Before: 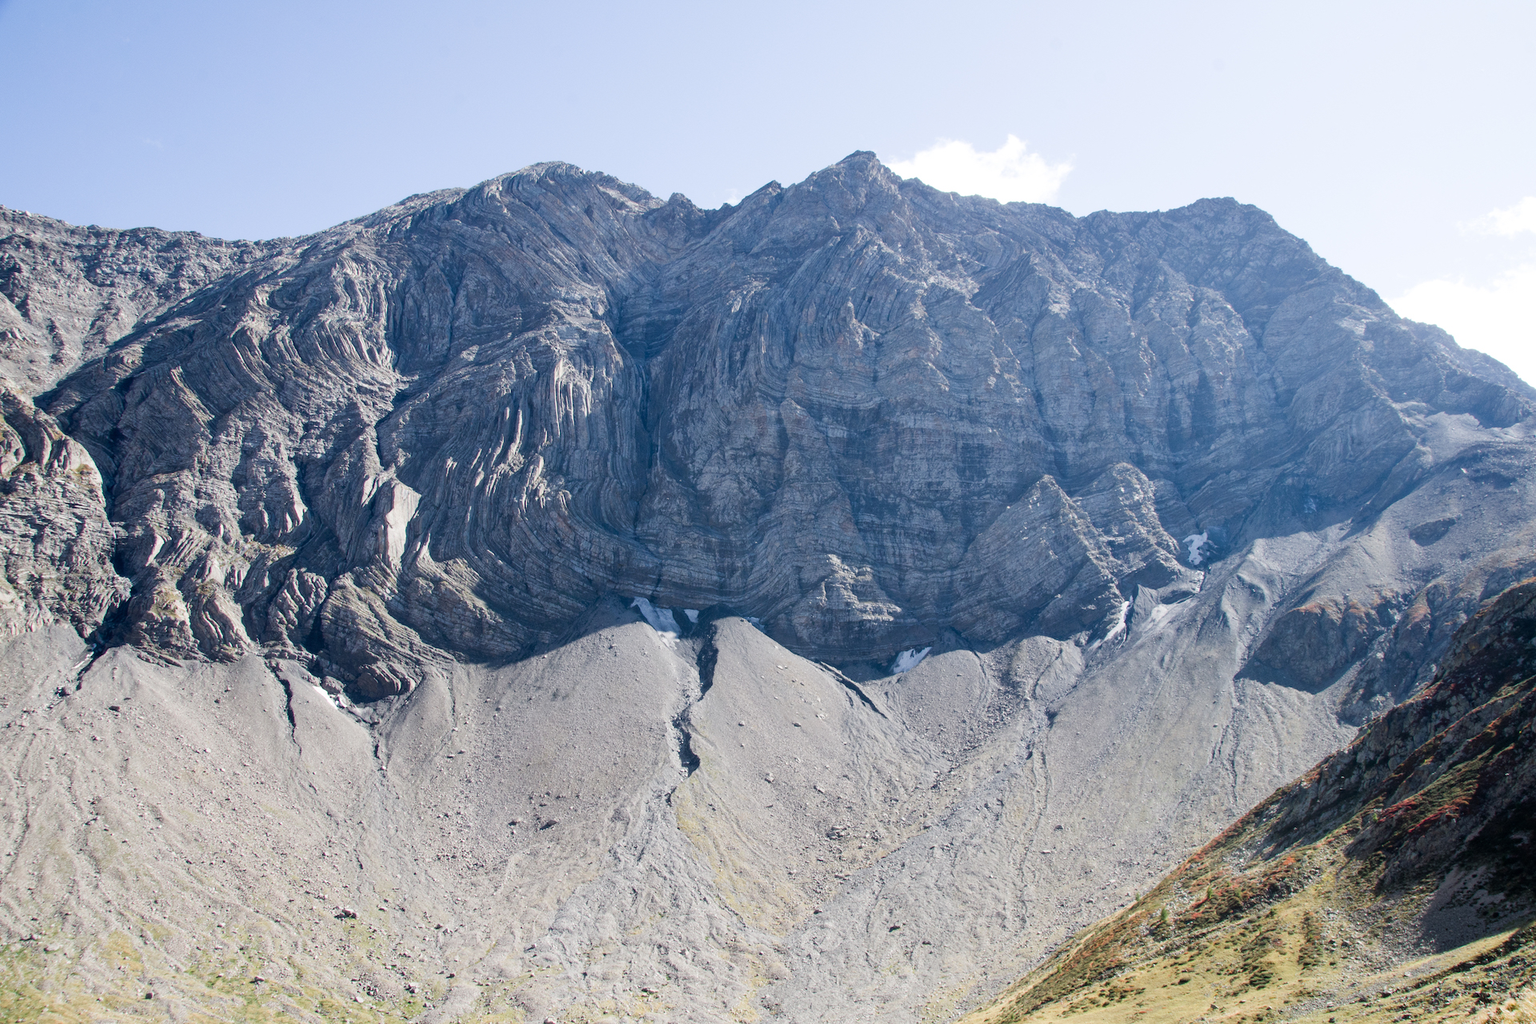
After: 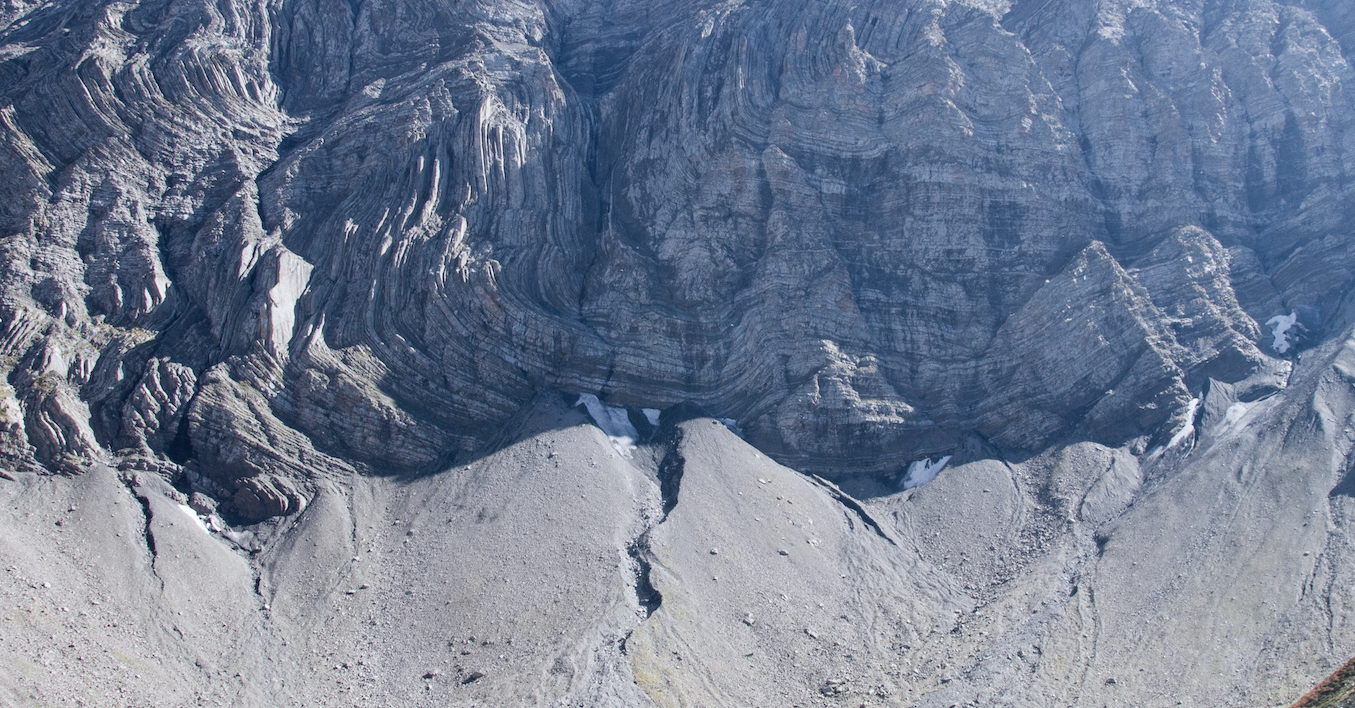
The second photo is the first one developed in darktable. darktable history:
white balance: red 0.974, blue 1.044
crop: left 11.123%, top 27.61%, right 18.3%, bottom 17.034%
contrast brightness saturation: saturation -0.17
